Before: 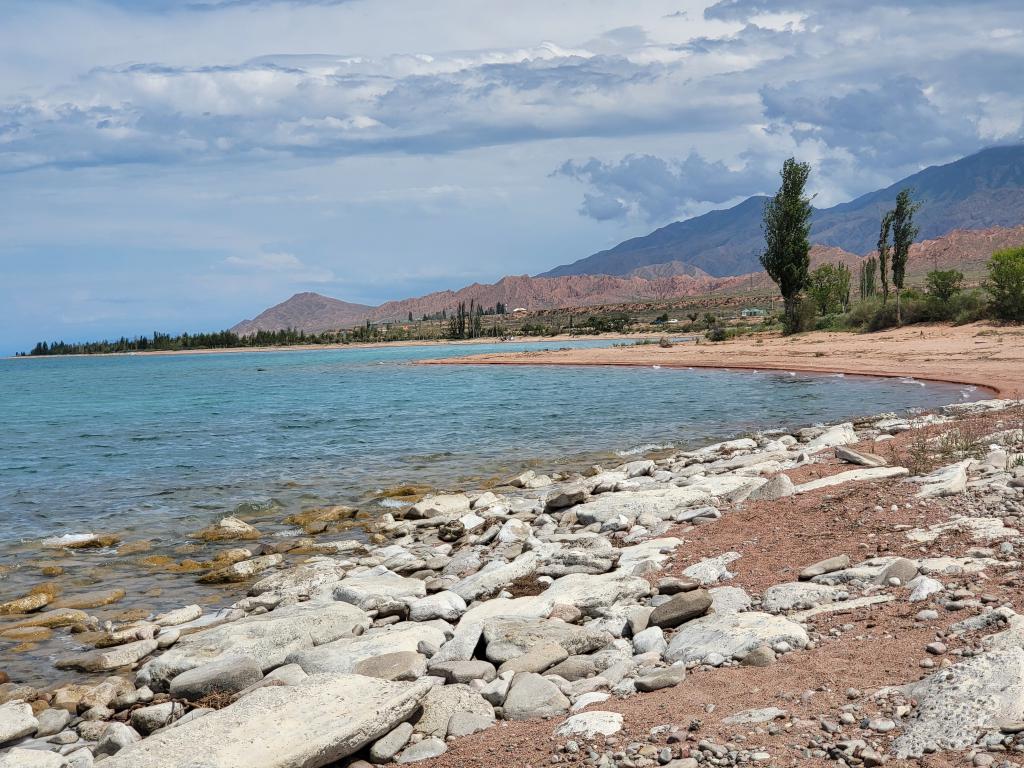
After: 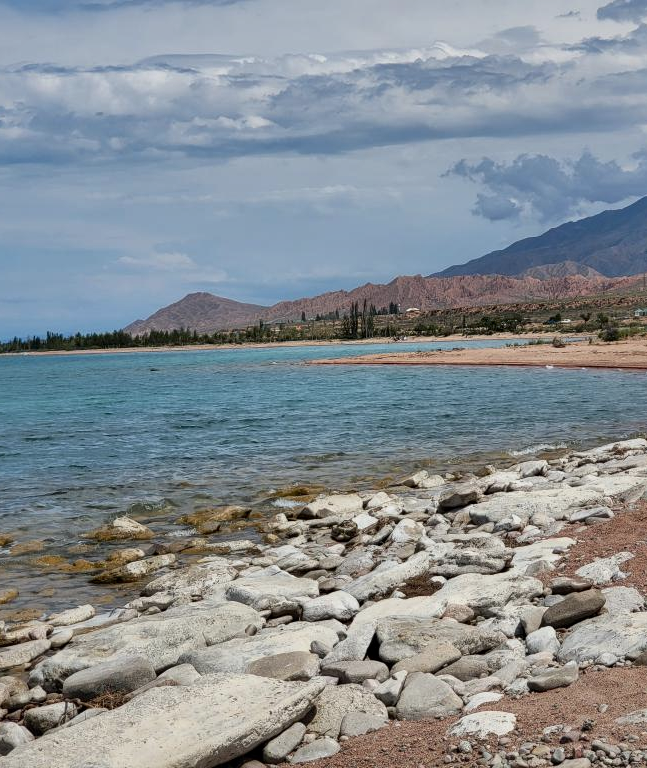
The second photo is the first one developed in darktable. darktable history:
crop: left 10.512%, right 26.296%
exposure: exposure -0.392 EV, compensate exposure bias true, compensate highlight preservation false
local contrast: mode bilateral grid, contrast 19, coarseness 50, detail 141%, midtone range 0.2
